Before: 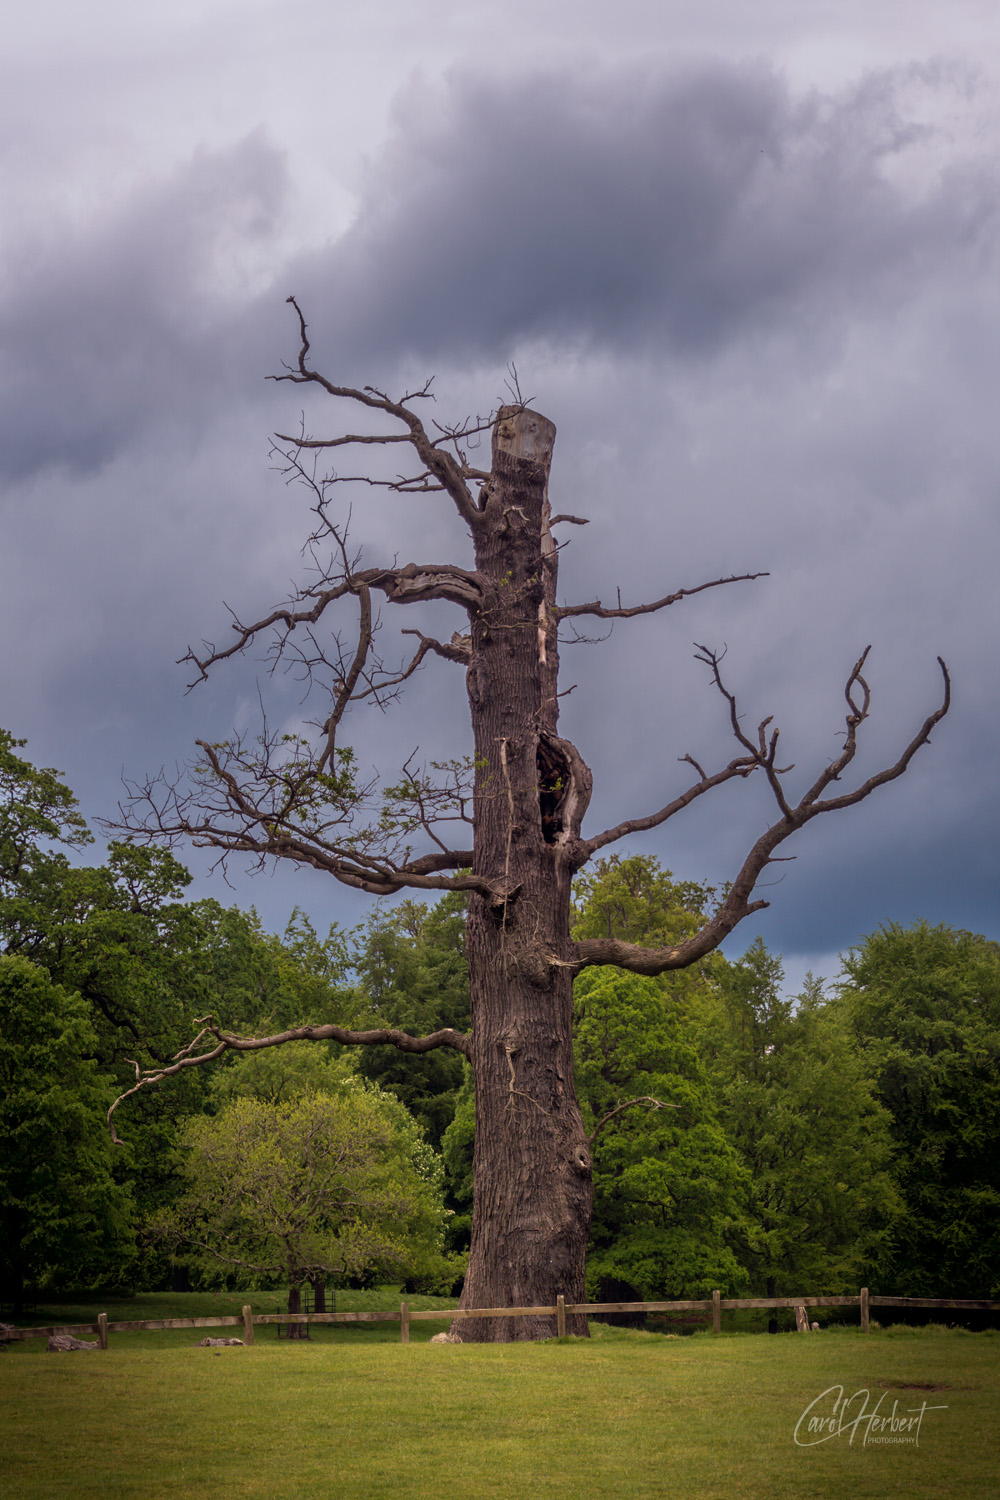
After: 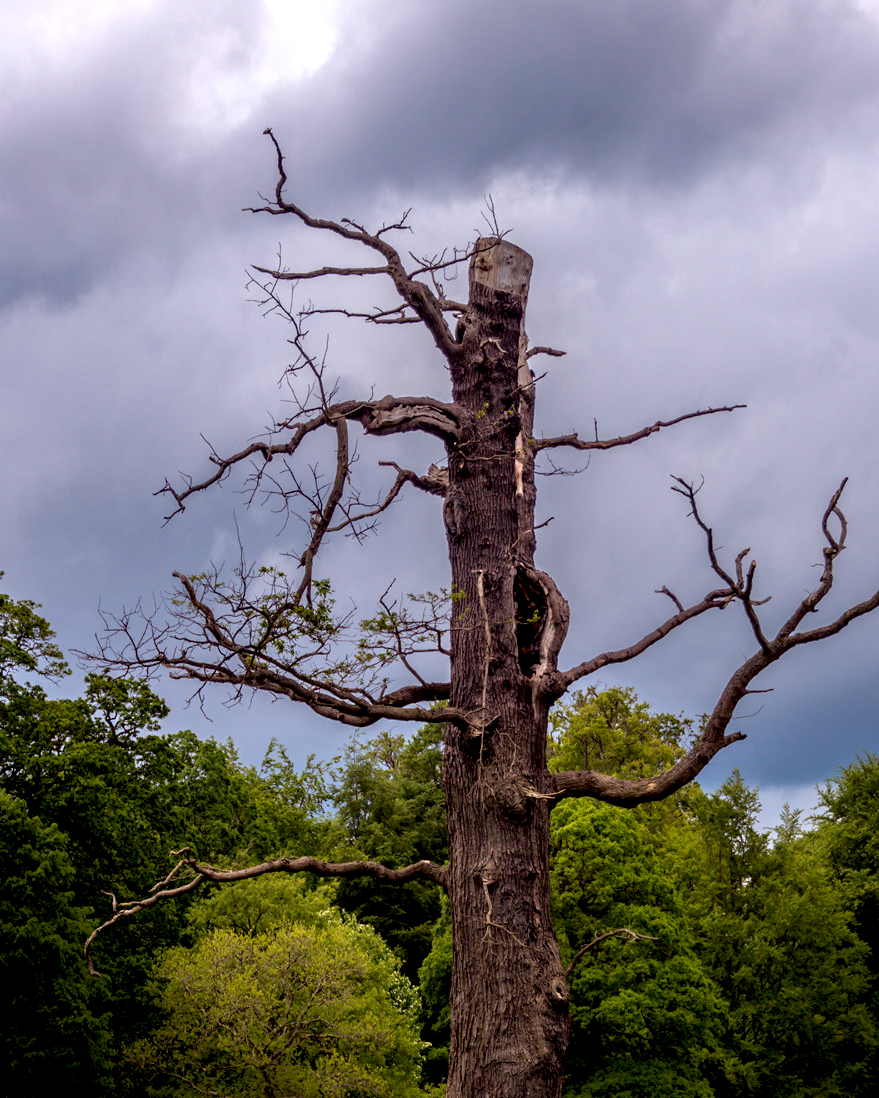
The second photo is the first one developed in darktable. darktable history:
exposure: black level correction 0.017, exposure -0.005 EV, compensate exposure bias true, compensate highlight preservation false
tone equalizer: -8 EV -0.777 EV, -7 EV -0.714 EV, -6 EV -0.582 EV, -5 EV -0.393 EV, -3 EV 0.375 EV, -2 EV 0.6 EV, -1 EV 0.683 EV, +0 EV 0.78 EV
crop and rotate: left 2.328%, top 11.236%, right 9.692%, bottom 15.538%
